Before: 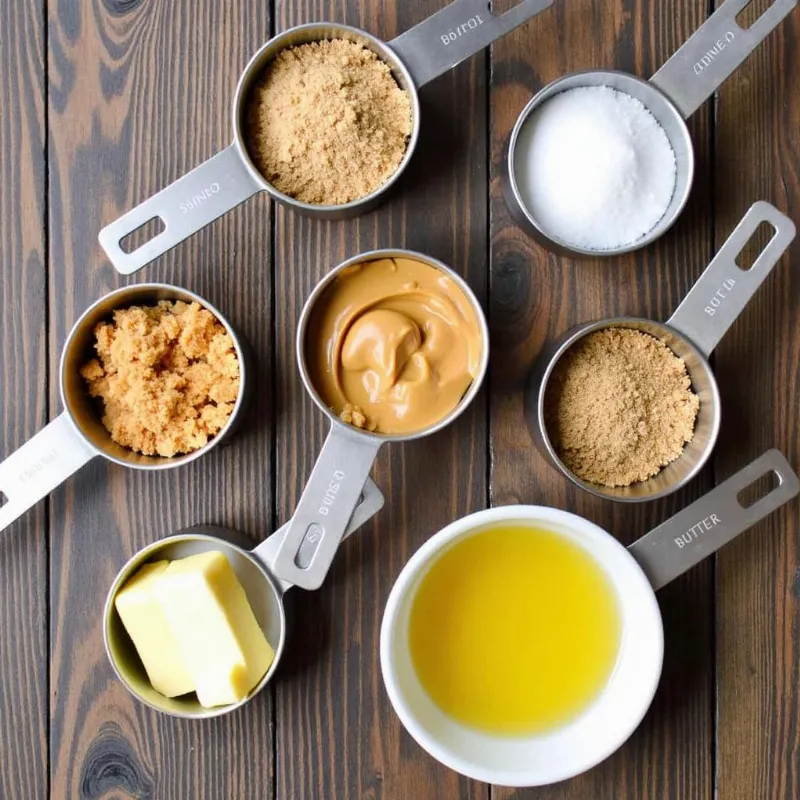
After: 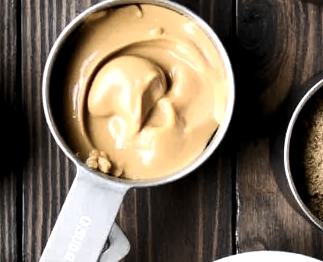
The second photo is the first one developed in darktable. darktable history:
tone equalizer: edges refinement/feathering 500, mask exposure compensation -1.57 EV, preserve details no
crop: left 31.798%, top 31.869%, right 27.767%, bottom 35.267%
levels: levels [0.052, 0.496, 0.908]
contrast brightness saturation: contrast 0.251, saturation -0.323
